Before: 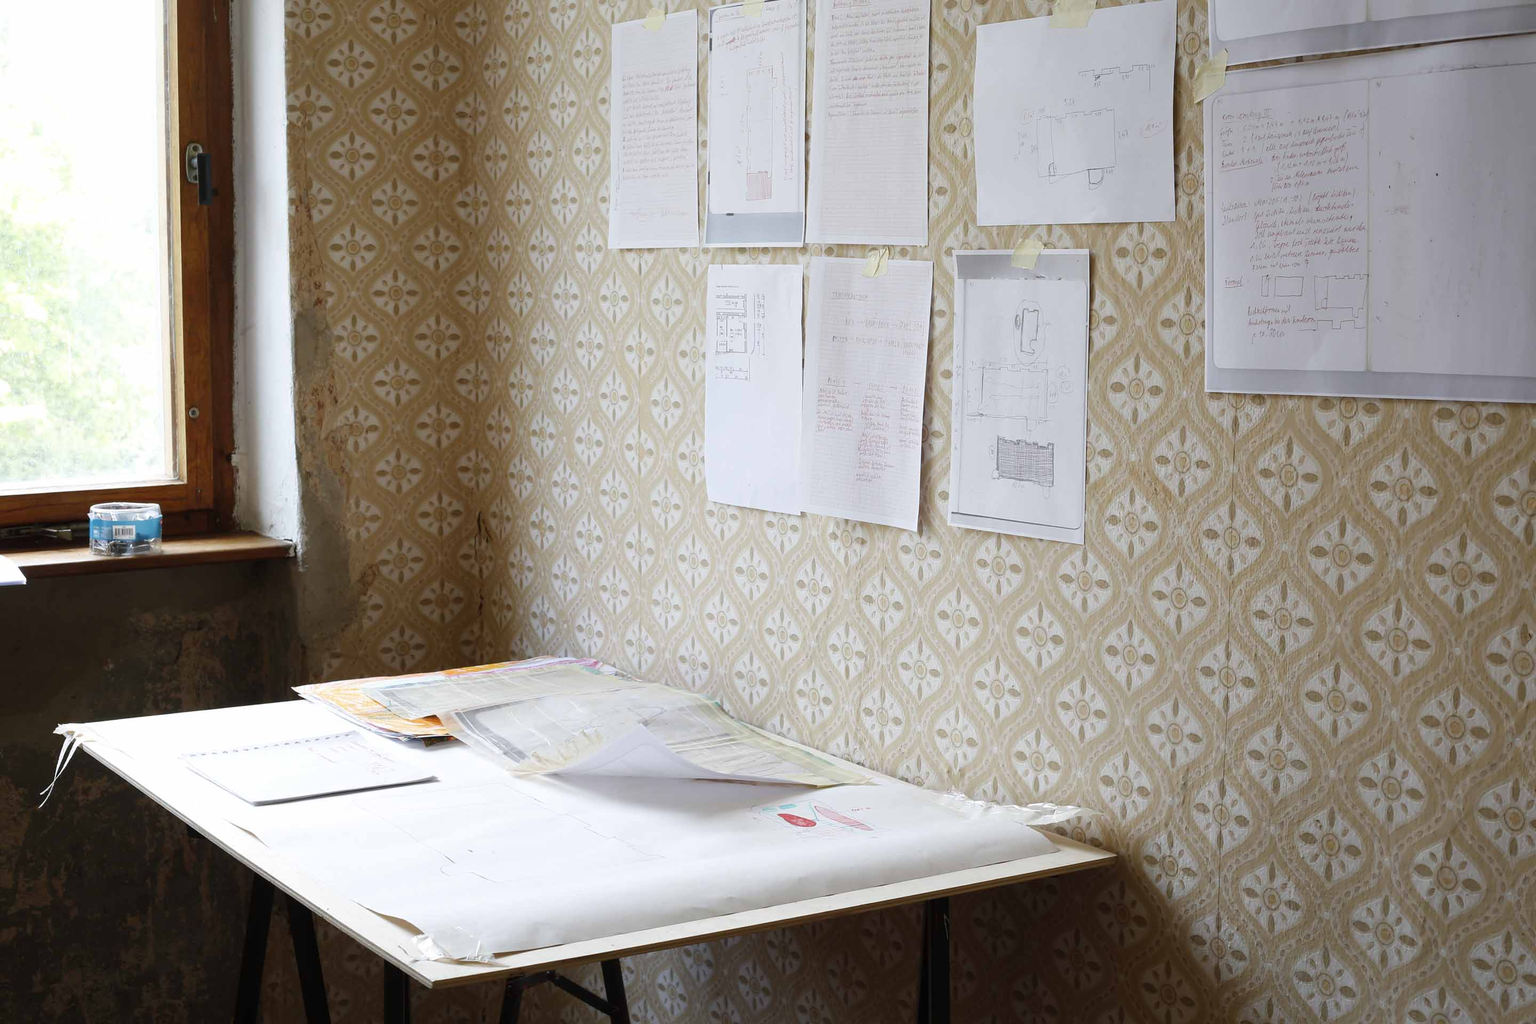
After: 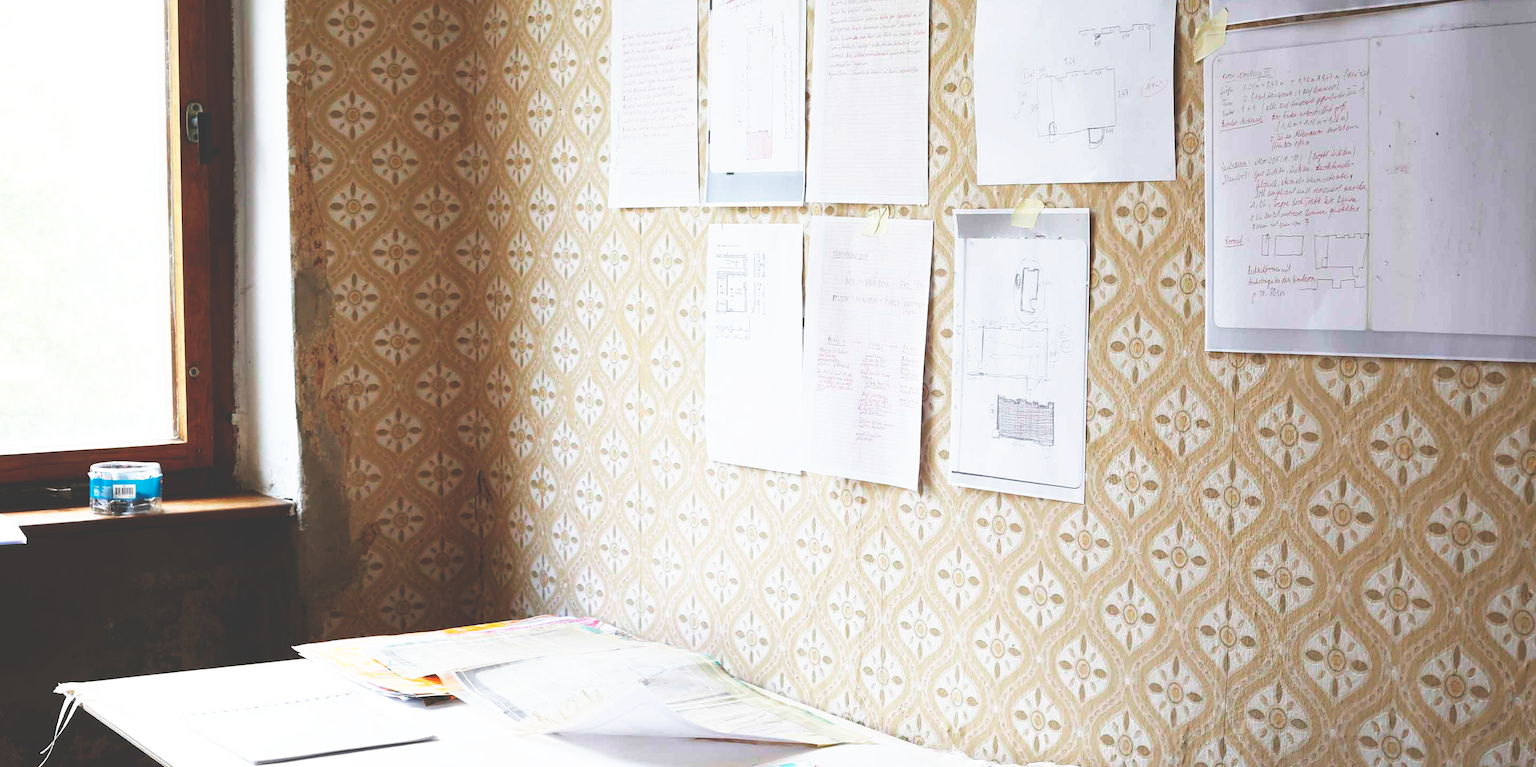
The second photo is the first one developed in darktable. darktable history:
base curve: curves: ch0 [(0, 0.036) (0.007, 0.037) (0.604, 0.887) (1, 1)], preserve colors none
crop: top 4.014%, bottom 20.999%
